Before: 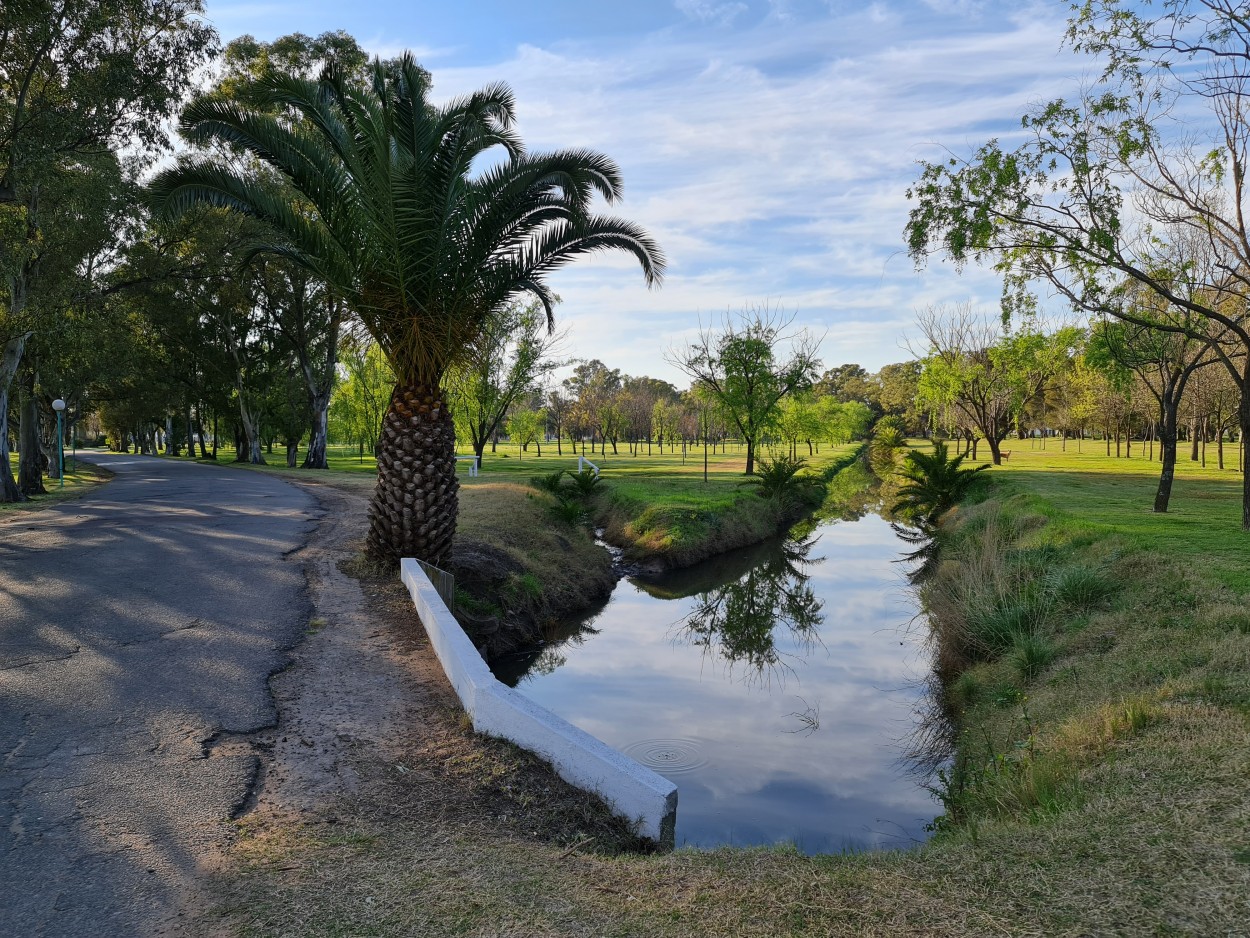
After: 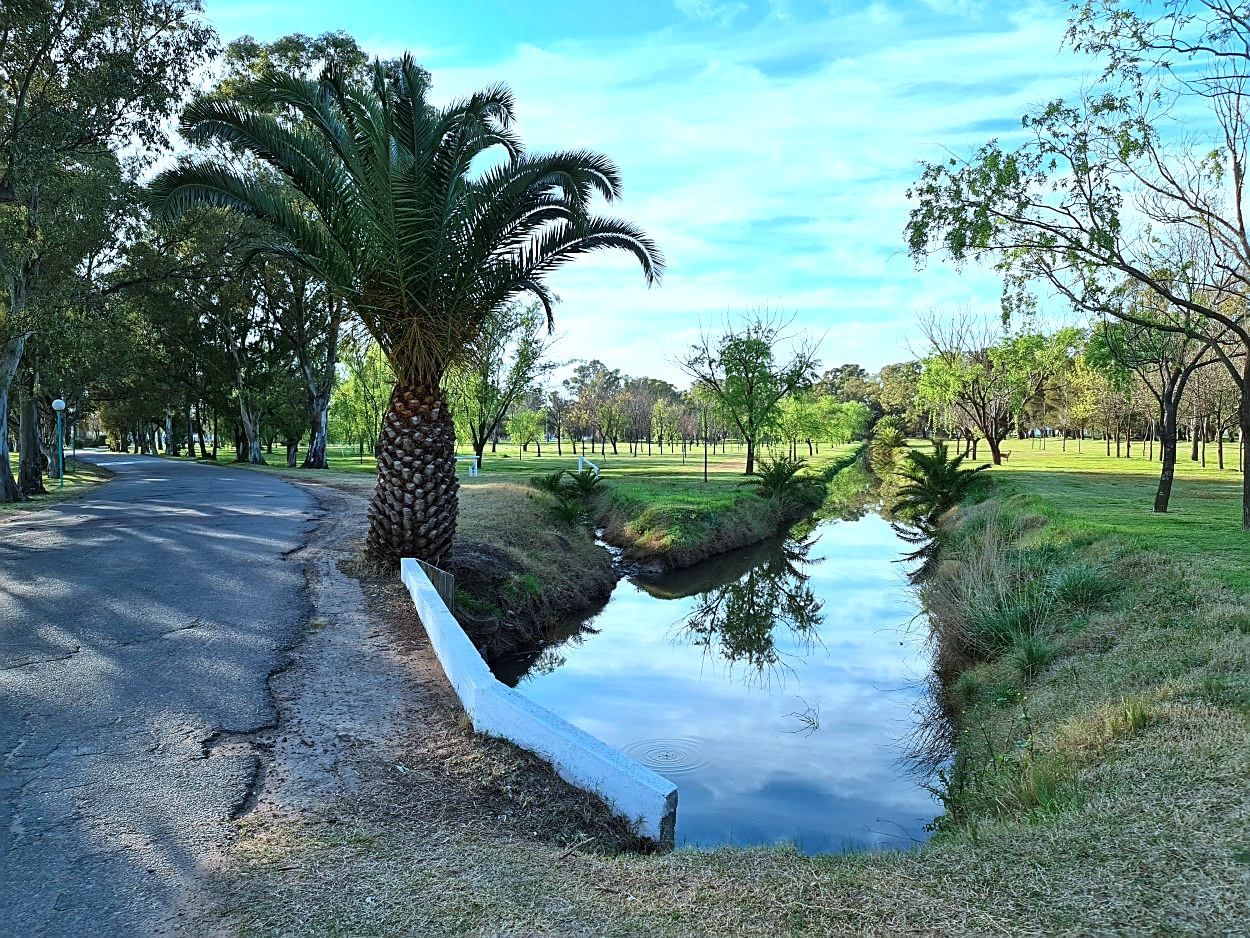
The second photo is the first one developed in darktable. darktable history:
exposure: exposure 0.74 EV, compensate highlight preservation false
sharpen: on, module defaults
color correction: highlights a* -10.69, highlights b* -19.19
local contrast: mode bilateral grid, contrast 100, coarseness 100, detail 108%, midtone range 0.2
